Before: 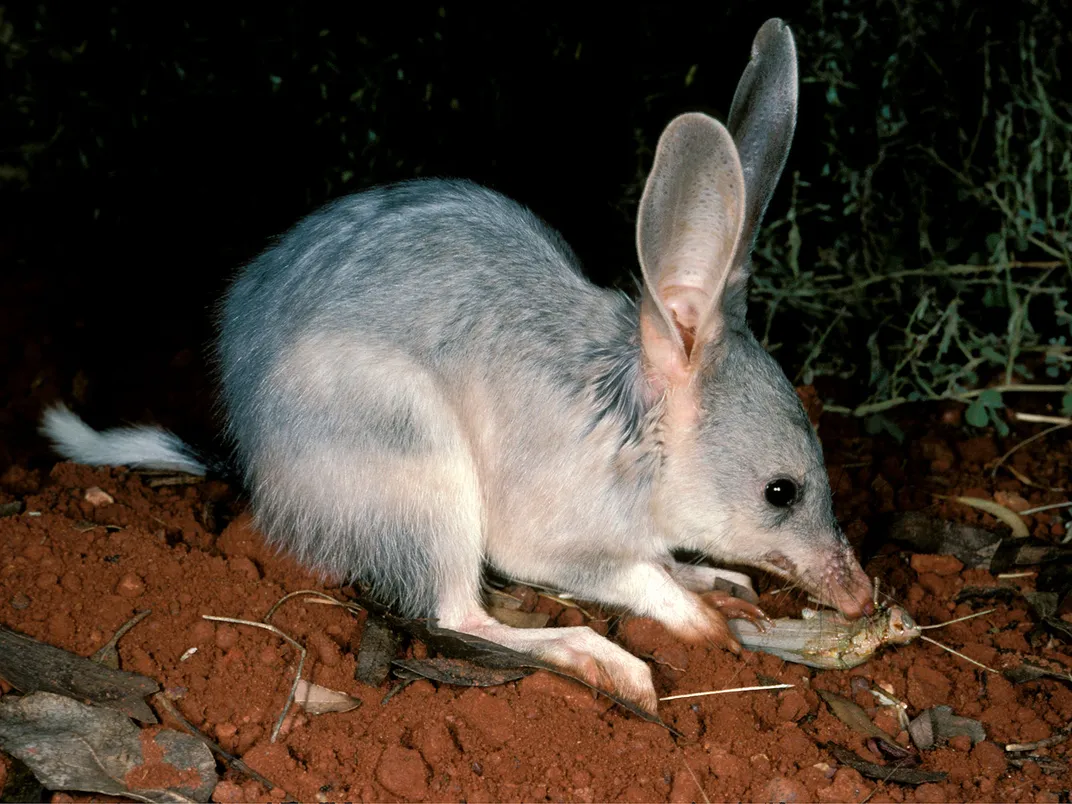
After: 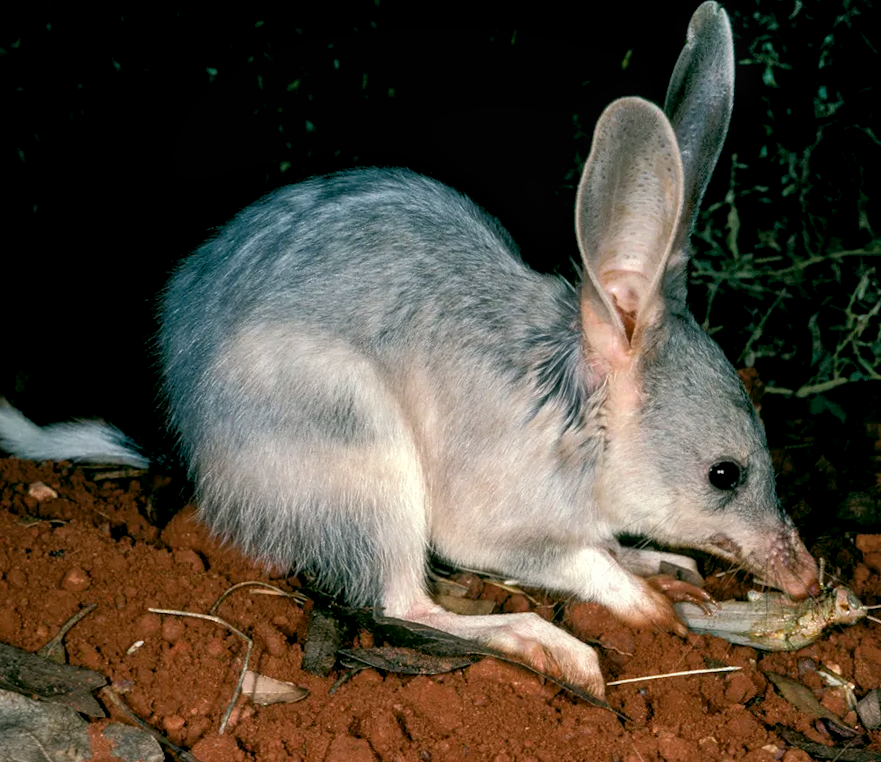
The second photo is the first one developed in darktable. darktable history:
color balance rgb: global offset › luminance -0.337%, global offset › chroma 0.105%, global offset › hue 164.43°, perceptual saturation grading › global saturation 0.937%, global vibrance 20%
shadows and highlights: radius 334.83, shadows 63.65, highlights 5.97, compress 87.43%, soften with gaussian
local contrast: on, module defaults
crop and rotate: angle 1.04°, left 4.404%, top 0.475%, right 11.382%, bottom 2.473%
